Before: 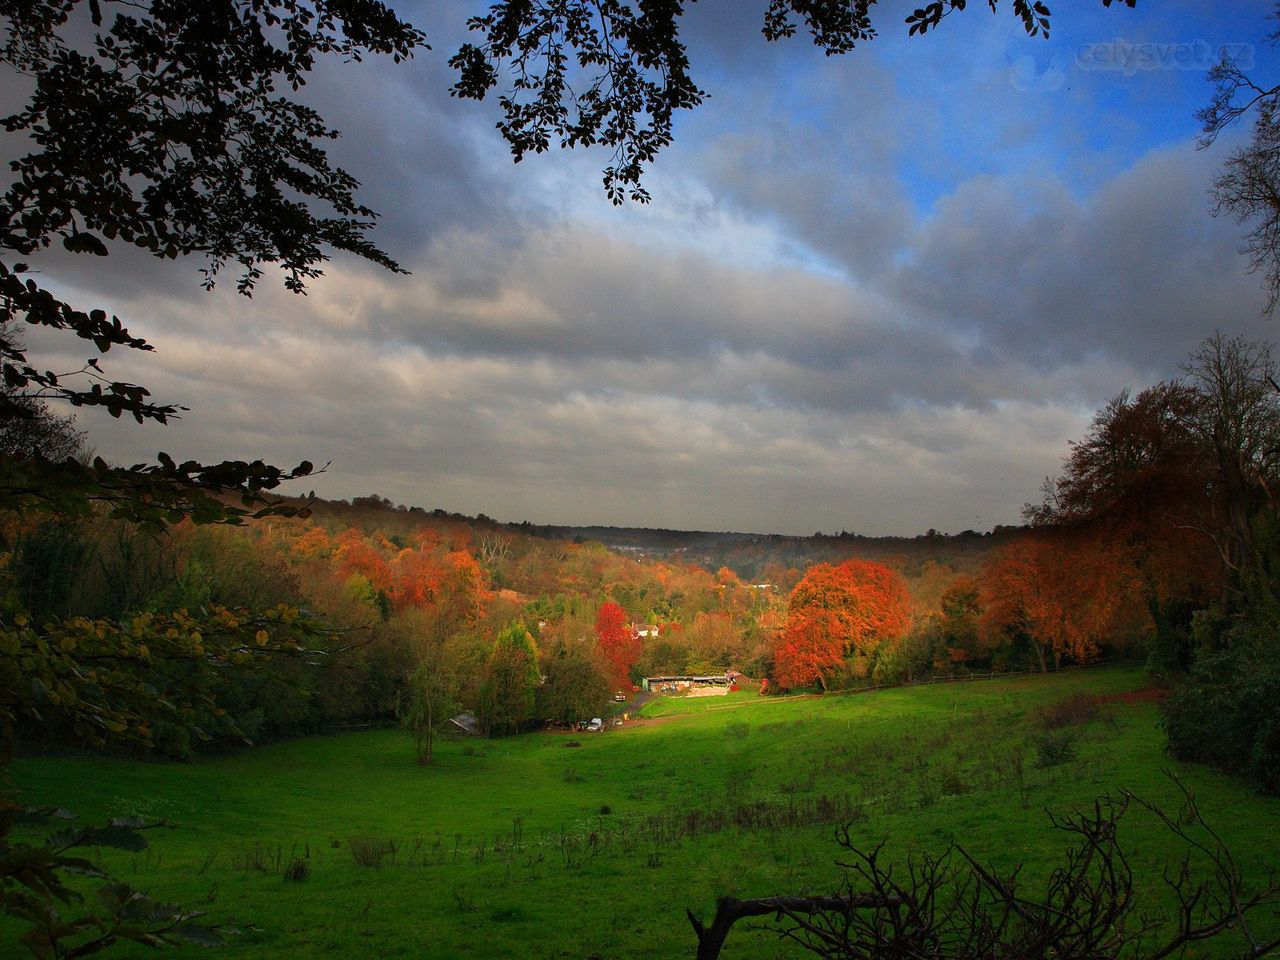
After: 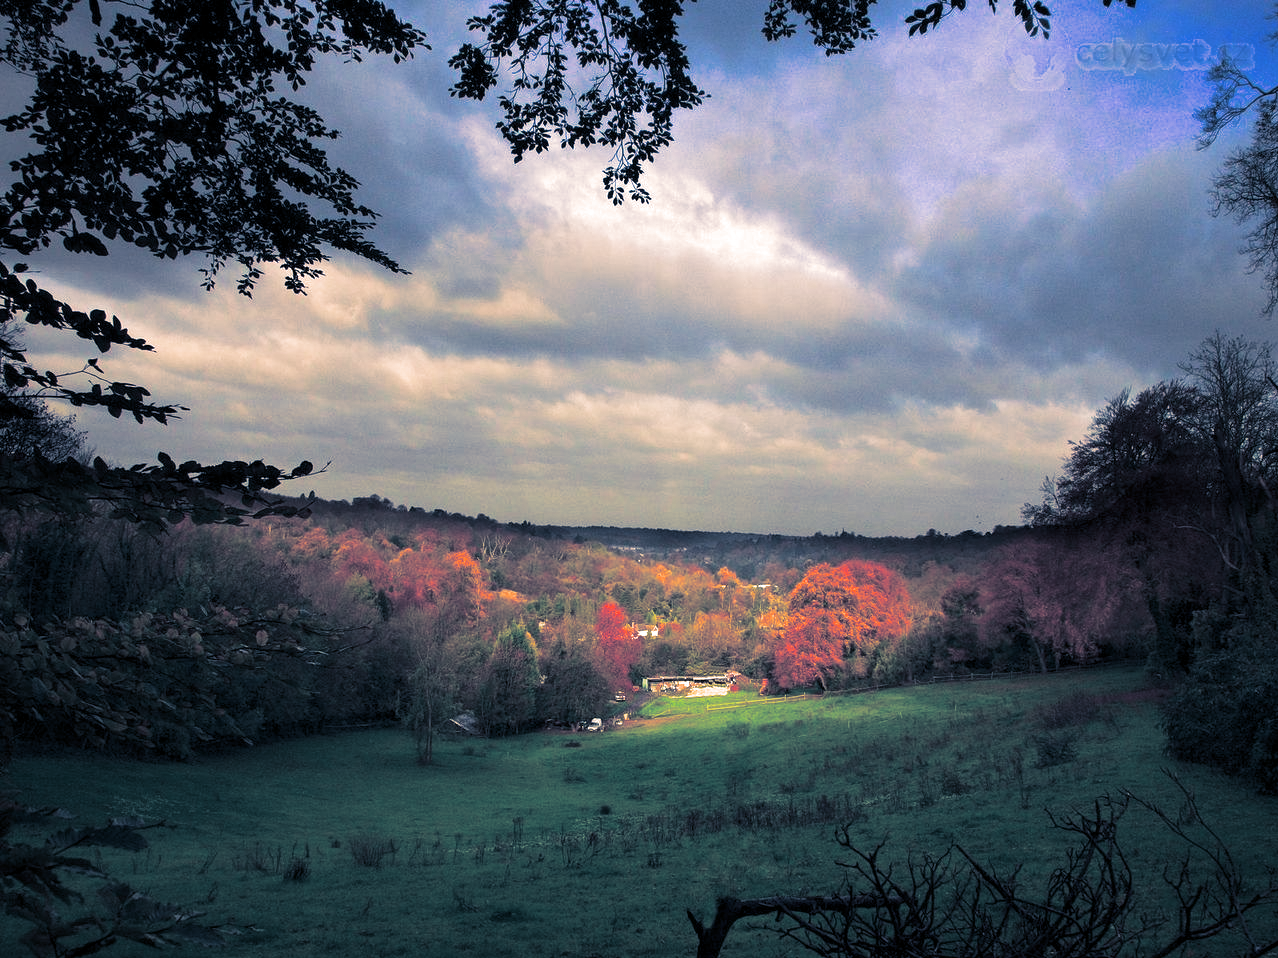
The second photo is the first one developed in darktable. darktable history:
exposure: exposure 0.661 EV, compensate highlight preservation false
split-toning: shadows › hue 226.8°, shadows › saturation 0.56, highlights › hue 28.8°, balance -40, compress 0%
local contrast: highlights 100%, shadows 100%, detail 120%, midtone range 0.2
crop: top 0.05%, bottom 0.098%
